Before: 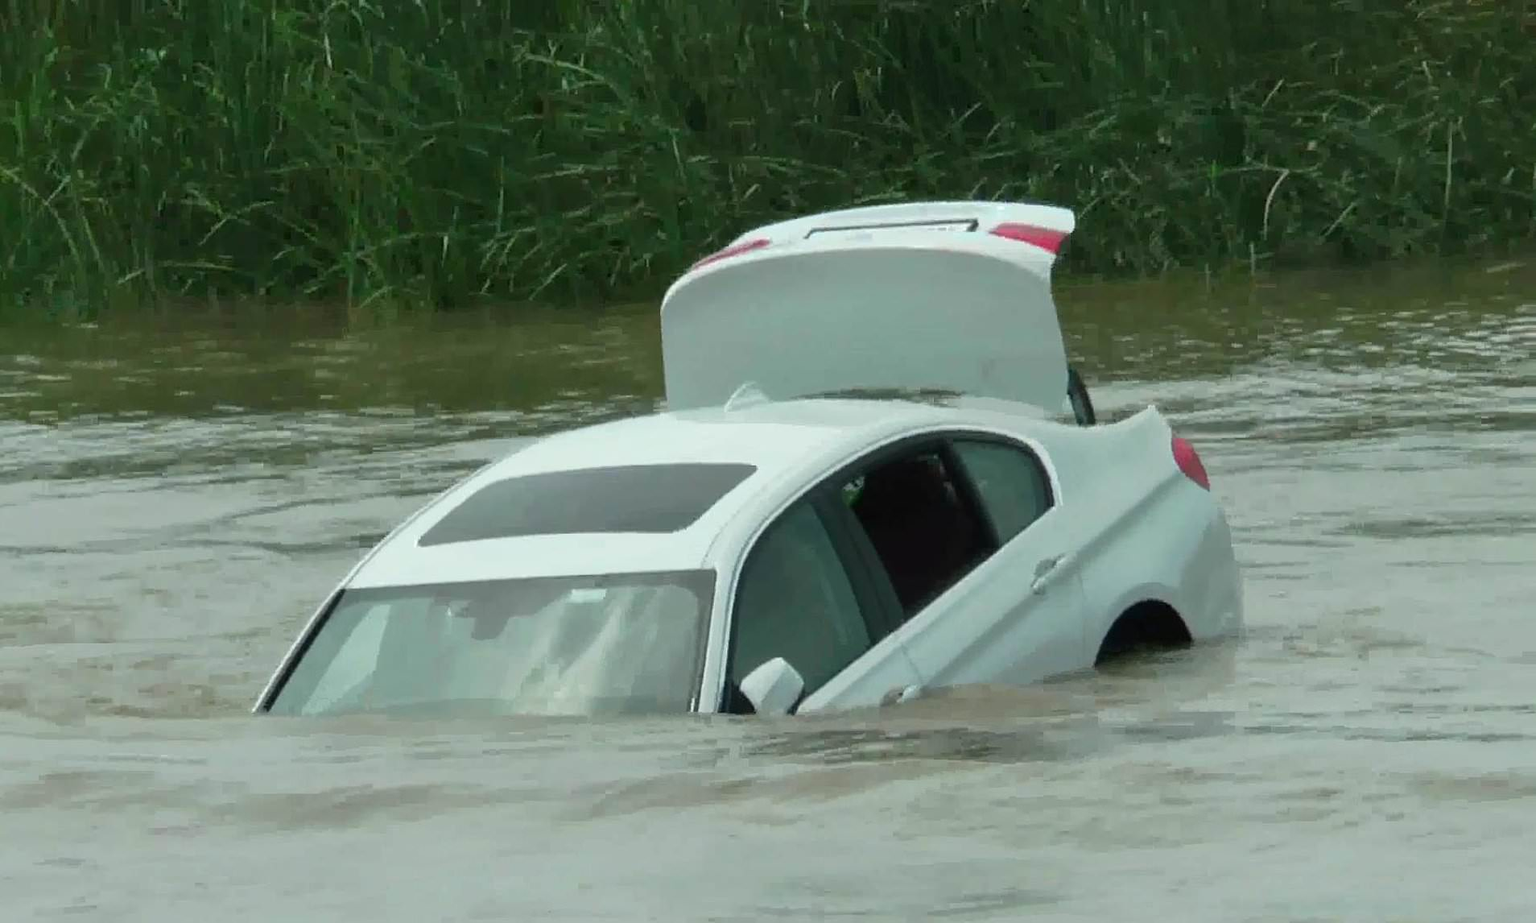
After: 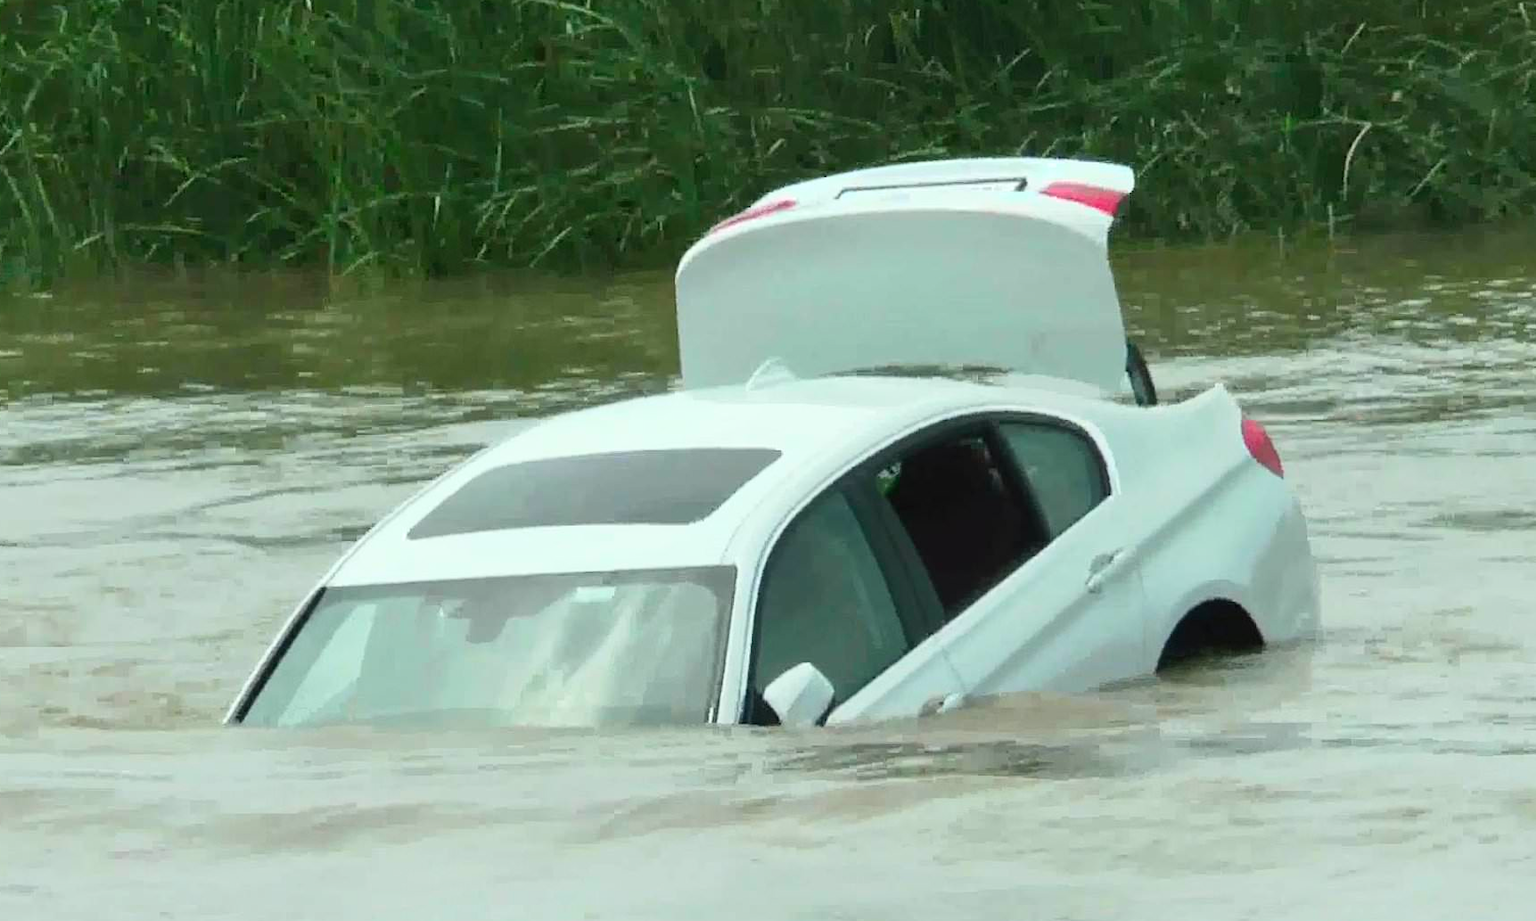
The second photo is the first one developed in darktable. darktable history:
contrast brightness saturation: contrast 0.2, brightness 0.16, saturation 0.22
exposure: exposure 0.127 EV, compensate highlight preservation false
crop: left 3.305%, top 6.436%, right 6.389%, bottom 3.258%
